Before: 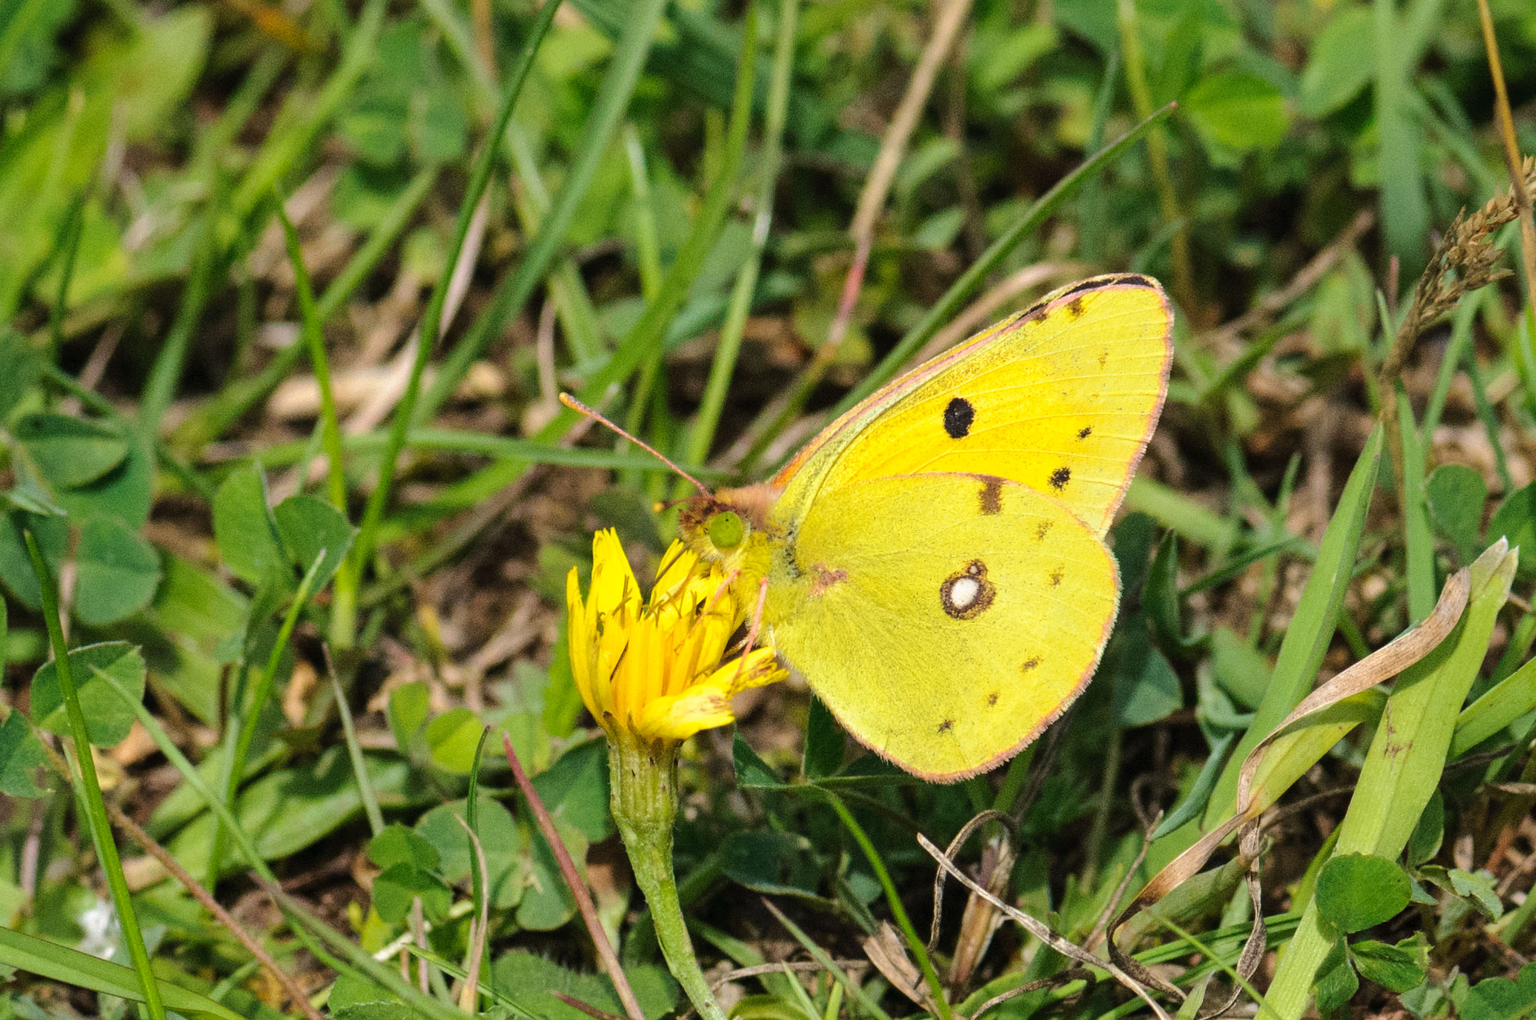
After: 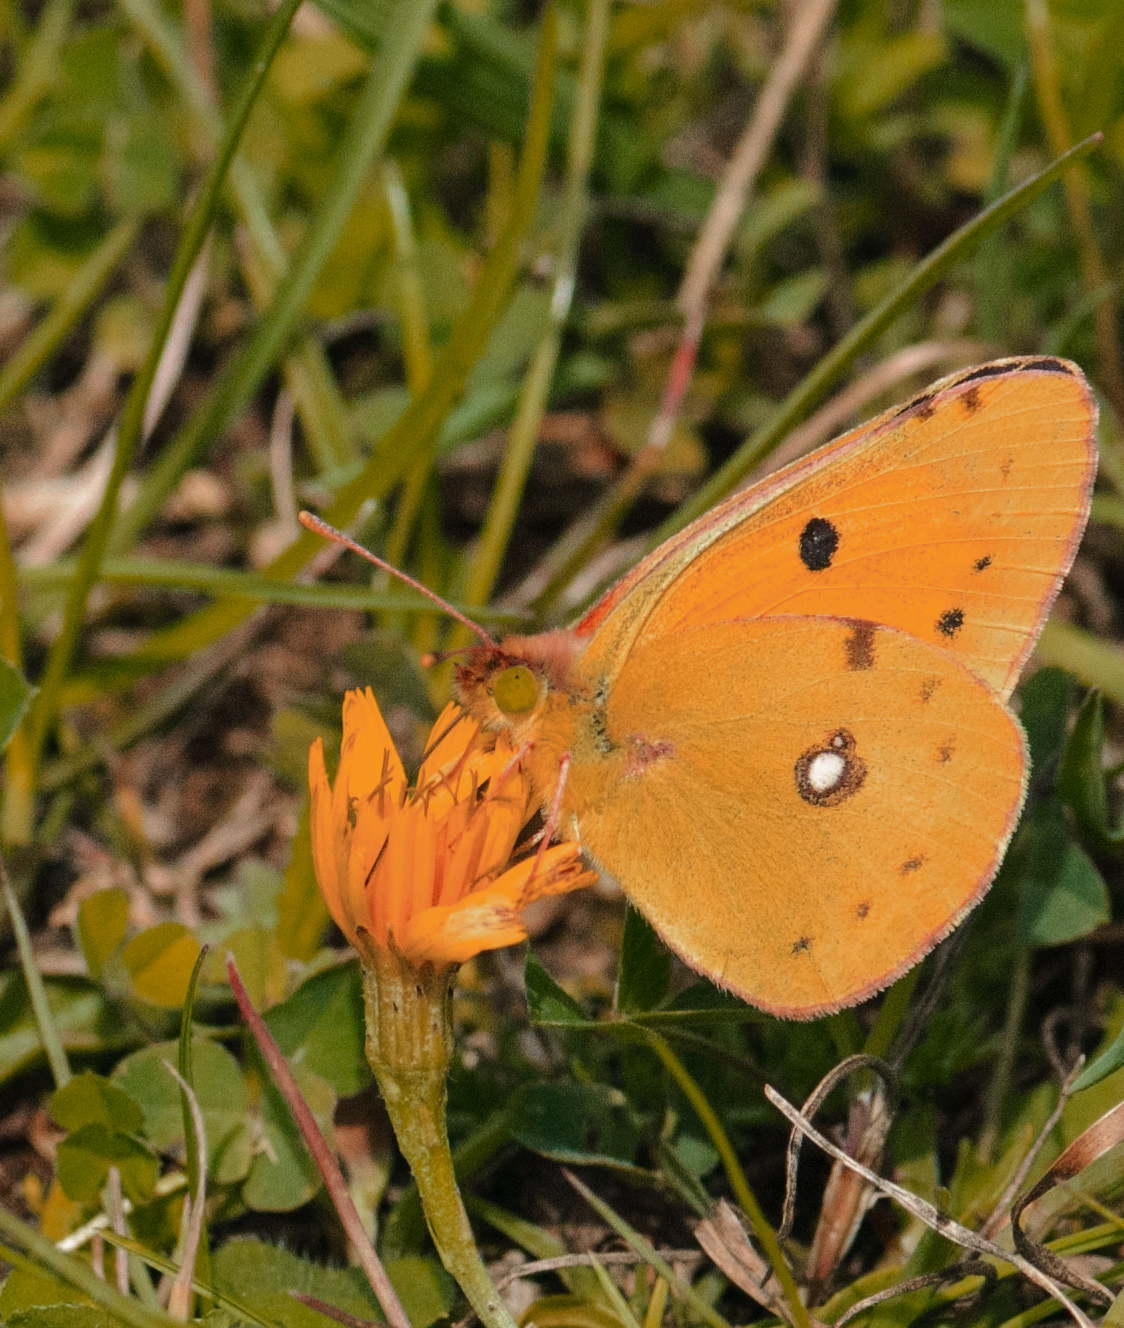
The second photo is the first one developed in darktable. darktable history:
crop: left 21.496%, right 22.254%
color zones: curves: ch0 [(0, 0.299) (0.25, 0.383) (0.456, 0.352) (0.736, 0.571)]; ch1 [(0, 0.63) (0.151, 0.568) (0.254, 0.416) (0.47, 0.558) (0.732, 0.37) (0.909, 0.492)]; ch2 [(0.004, 0.604) (0.158, 0.443) (0.257, 0.403) (0.761, 0.468)]
